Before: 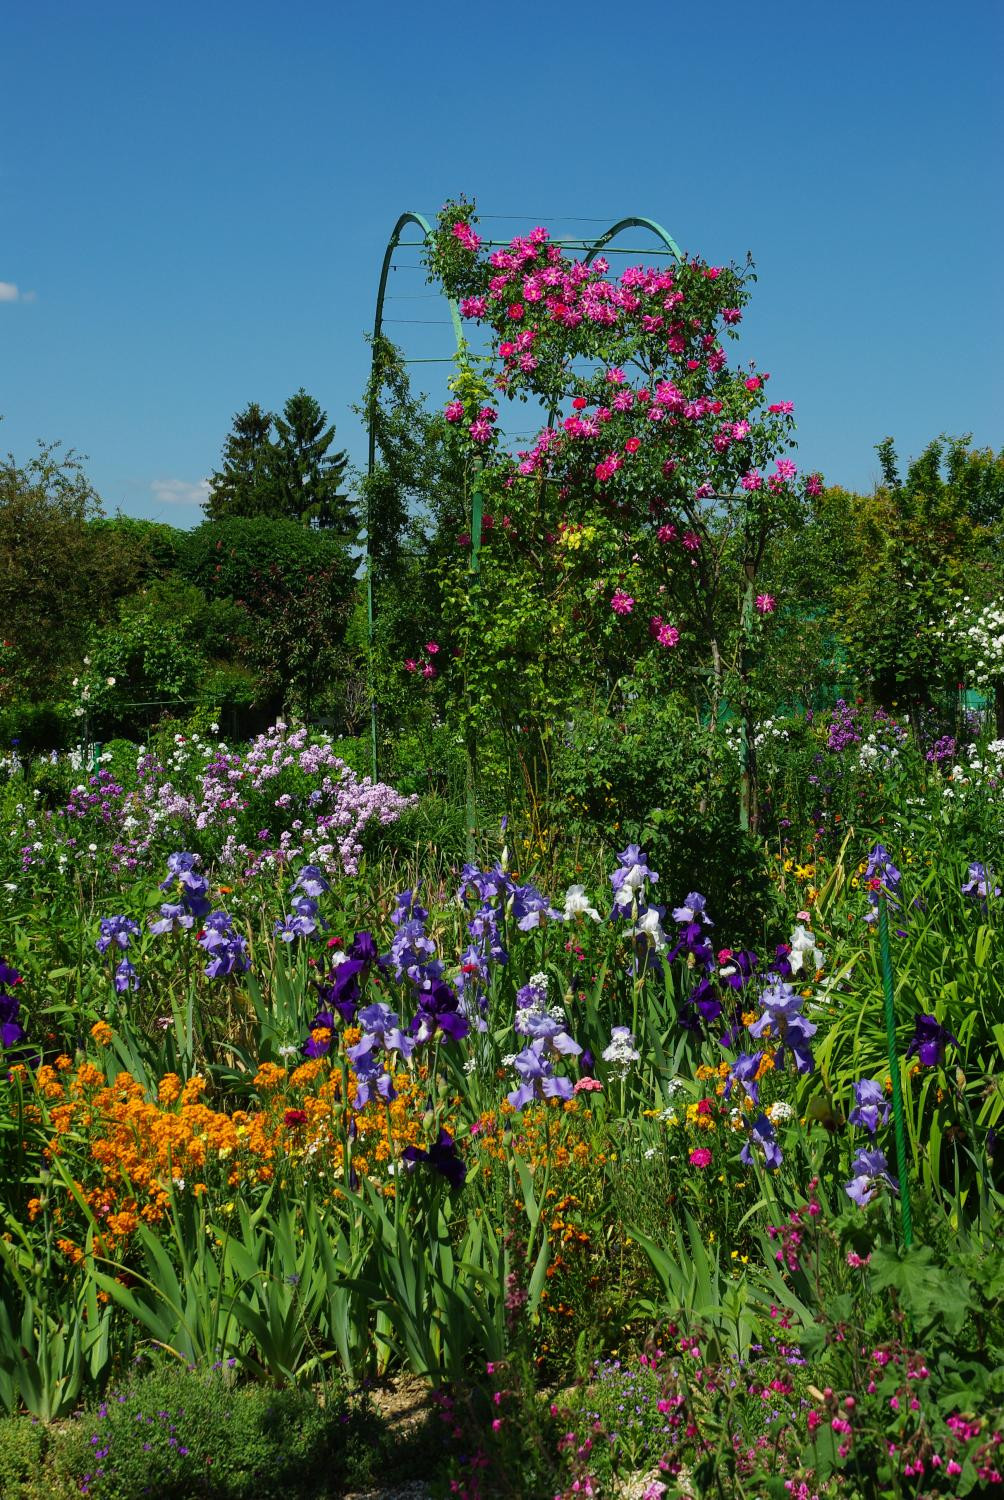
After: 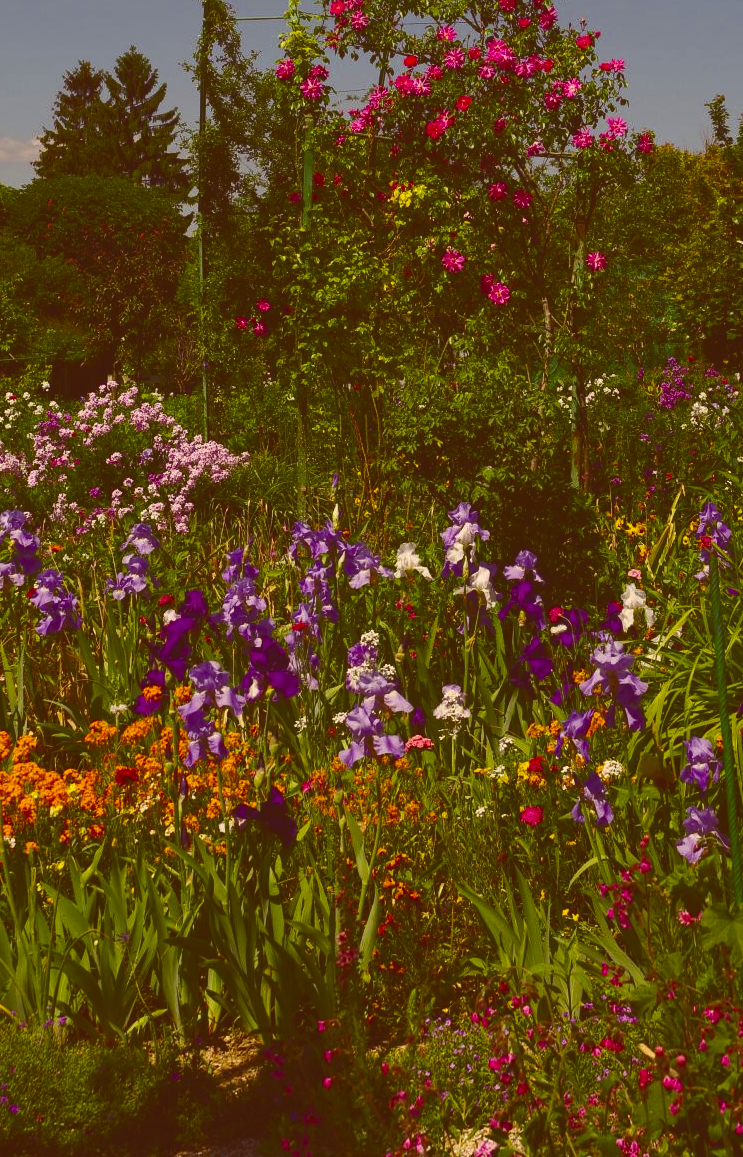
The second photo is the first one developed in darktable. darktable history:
crop: left 16.871%, top 22.857%, right 9.116%
tone curve: curves: ch0 [(0, 0.142) (0.384, 0.314) (0.752, 0.711) (0.991, 0.95)]; ch1 [(0.006, 0.129) (0.346, 0.384) (1, 1)]; ch2 [(0.003, 0.057) (0.261, 0.248) (1, 1)], color space Lab, independent channels
color correction: highlights a* 1.12, highlights b* 24.26, shadows a* 15.58, shadows b* 24.26
